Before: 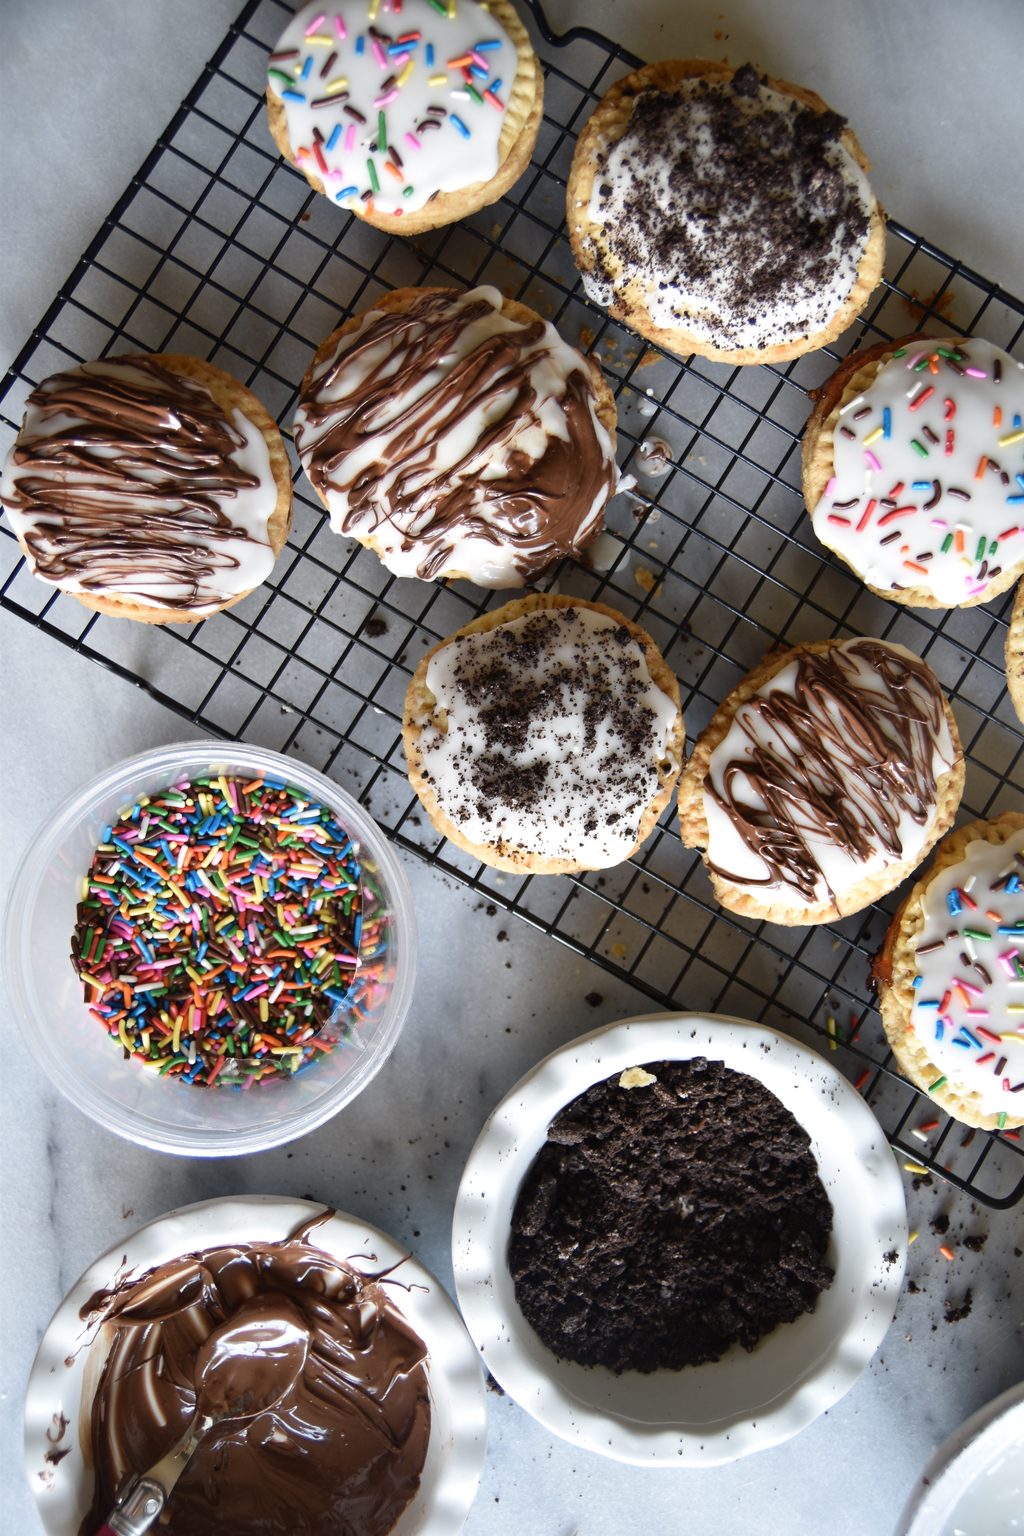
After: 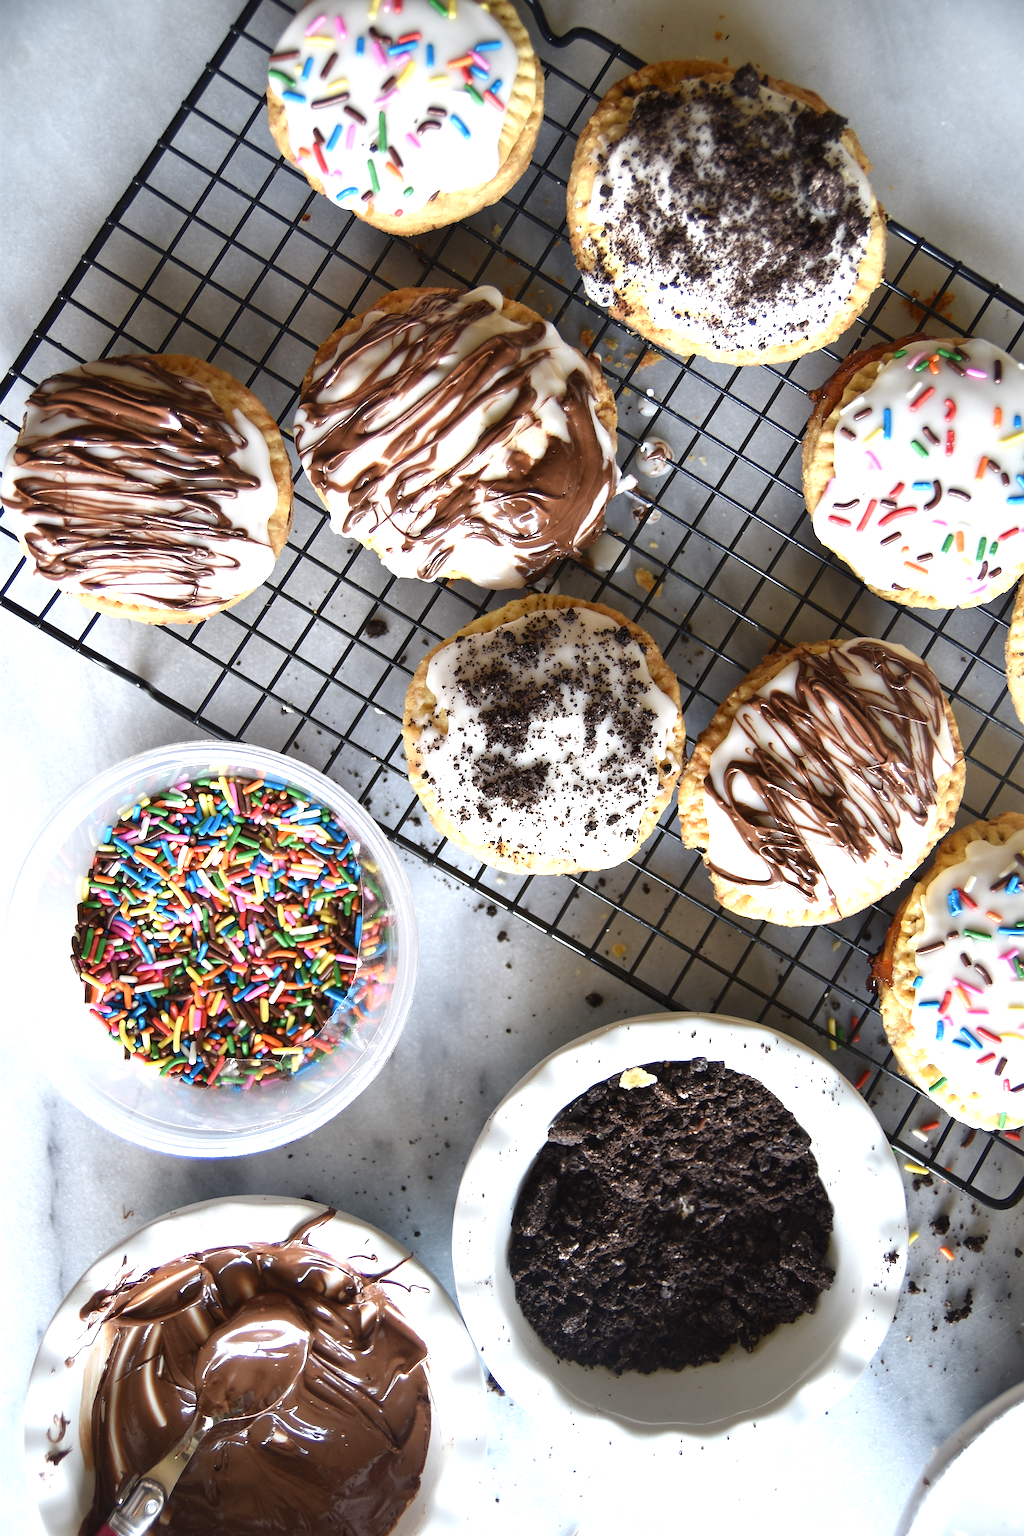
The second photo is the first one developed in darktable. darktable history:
exposure: black level correction 0, exposure 0.694 EV, compensate exposure bias true, compensate highlight preservation false
sharpen: radius 3.072
